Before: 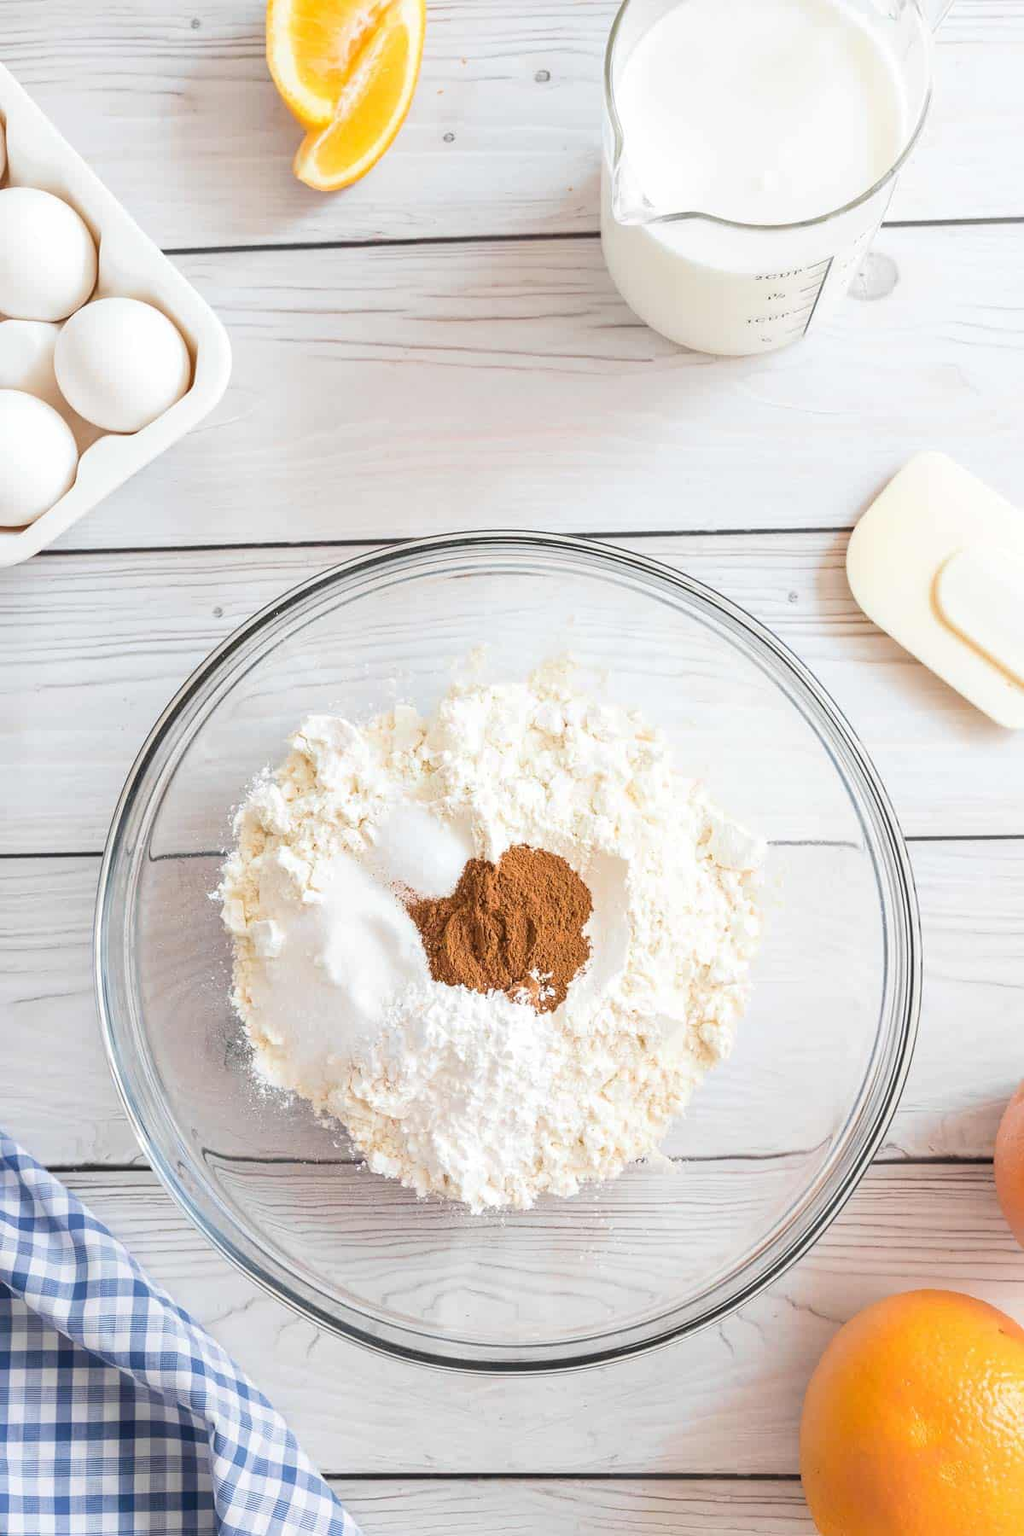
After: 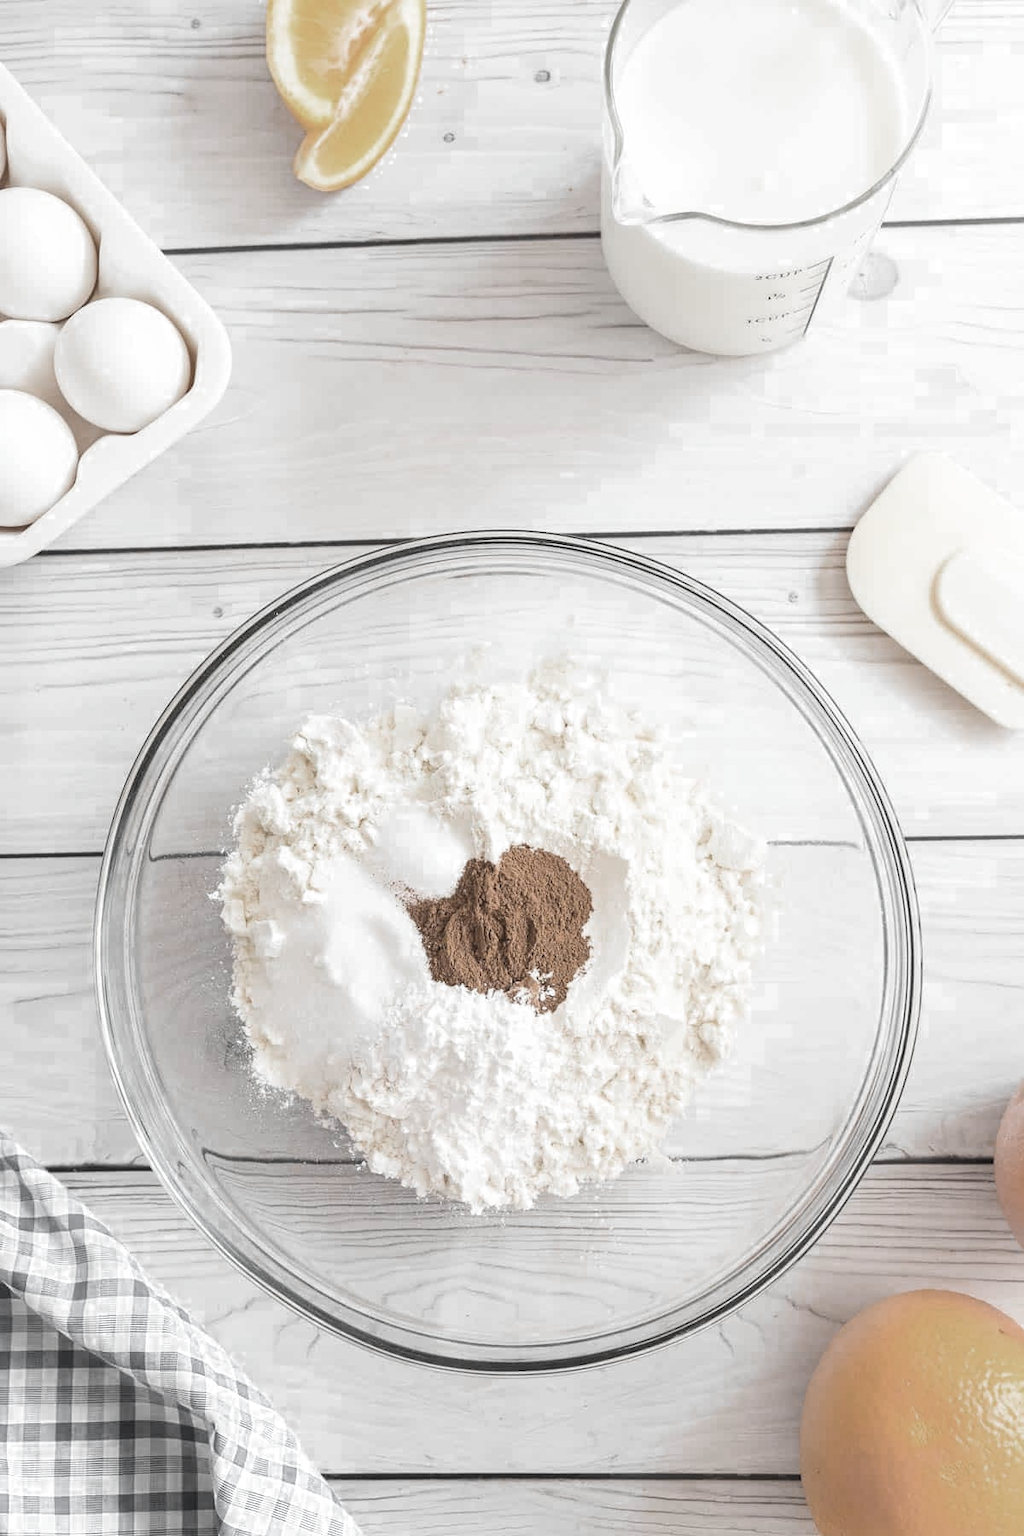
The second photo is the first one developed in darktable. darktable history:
contrast equalizer: octaves 7, y [[0.5, 0.5, 0.472, 0.5, 0.5, 0.5], [0.5 ×6], [0.5 ×6], [0 ×6], [0 ×6]], mix 0.574
color zones: curves: ch0 [(0, 0.613) (0.01, 0.613) (0.245, 0.448) (0.498, 0.529) (0.642, 0.665) (0.879, 0.777) (0.99, 0.613)]; ch1 [(0, 0.035) (0.121, 0.189) (0.259, 0.197) (0.415, 0.061) (0.589, 0.022) (0.732, 0.022) (0.857, 0.026) (0.991, 0.053)]
